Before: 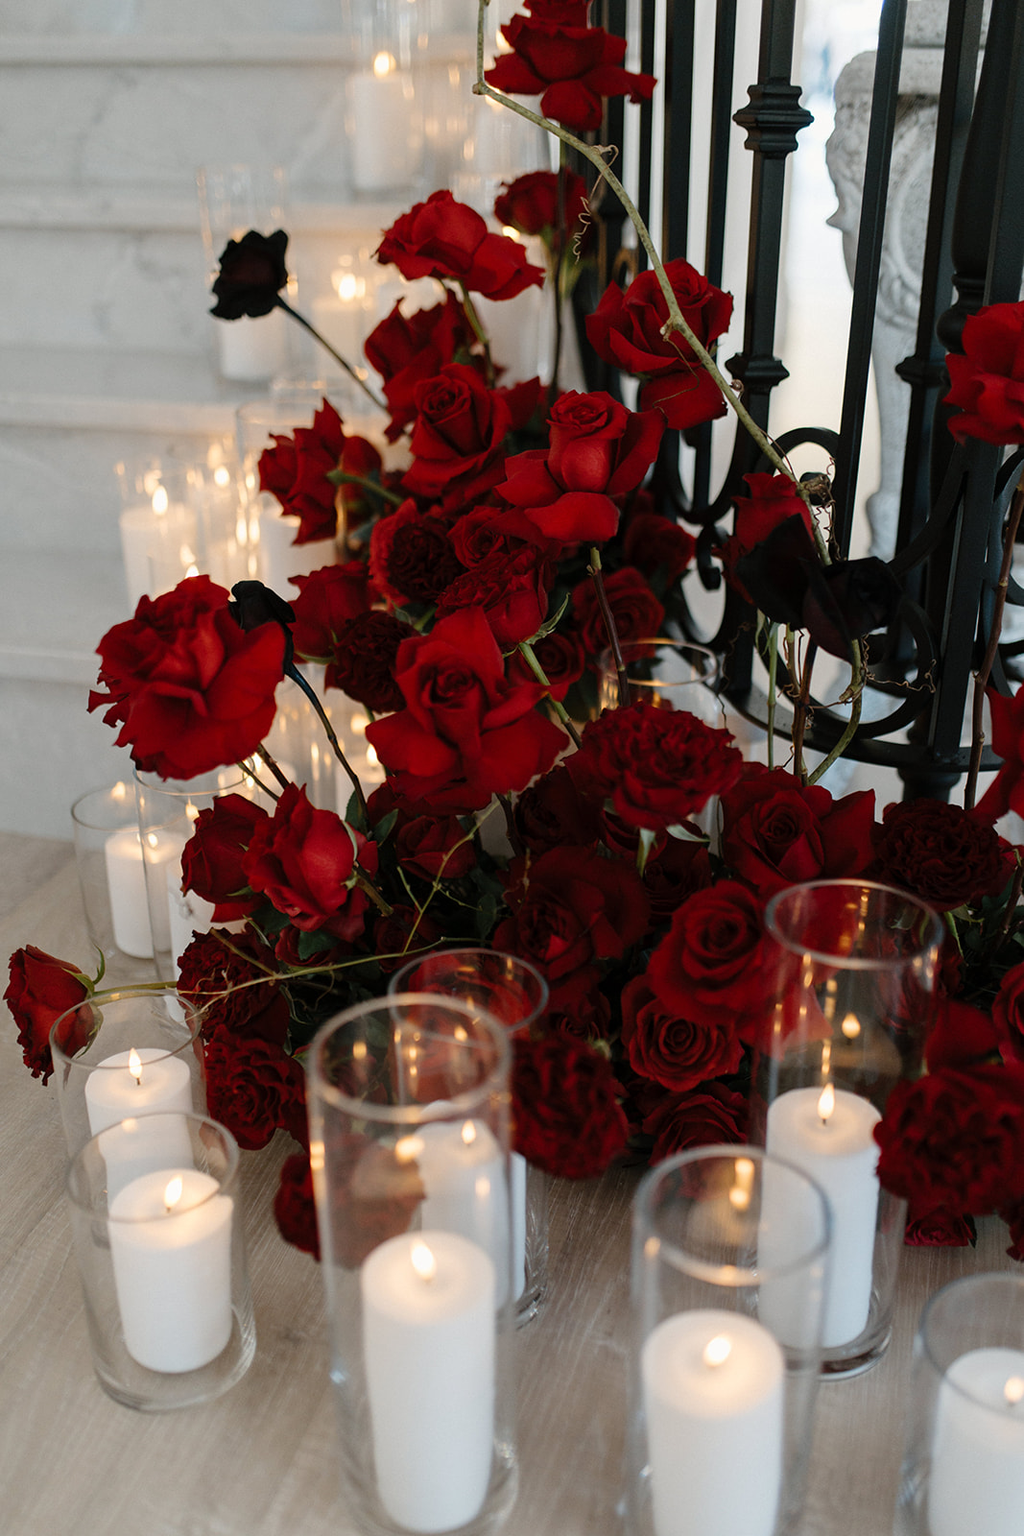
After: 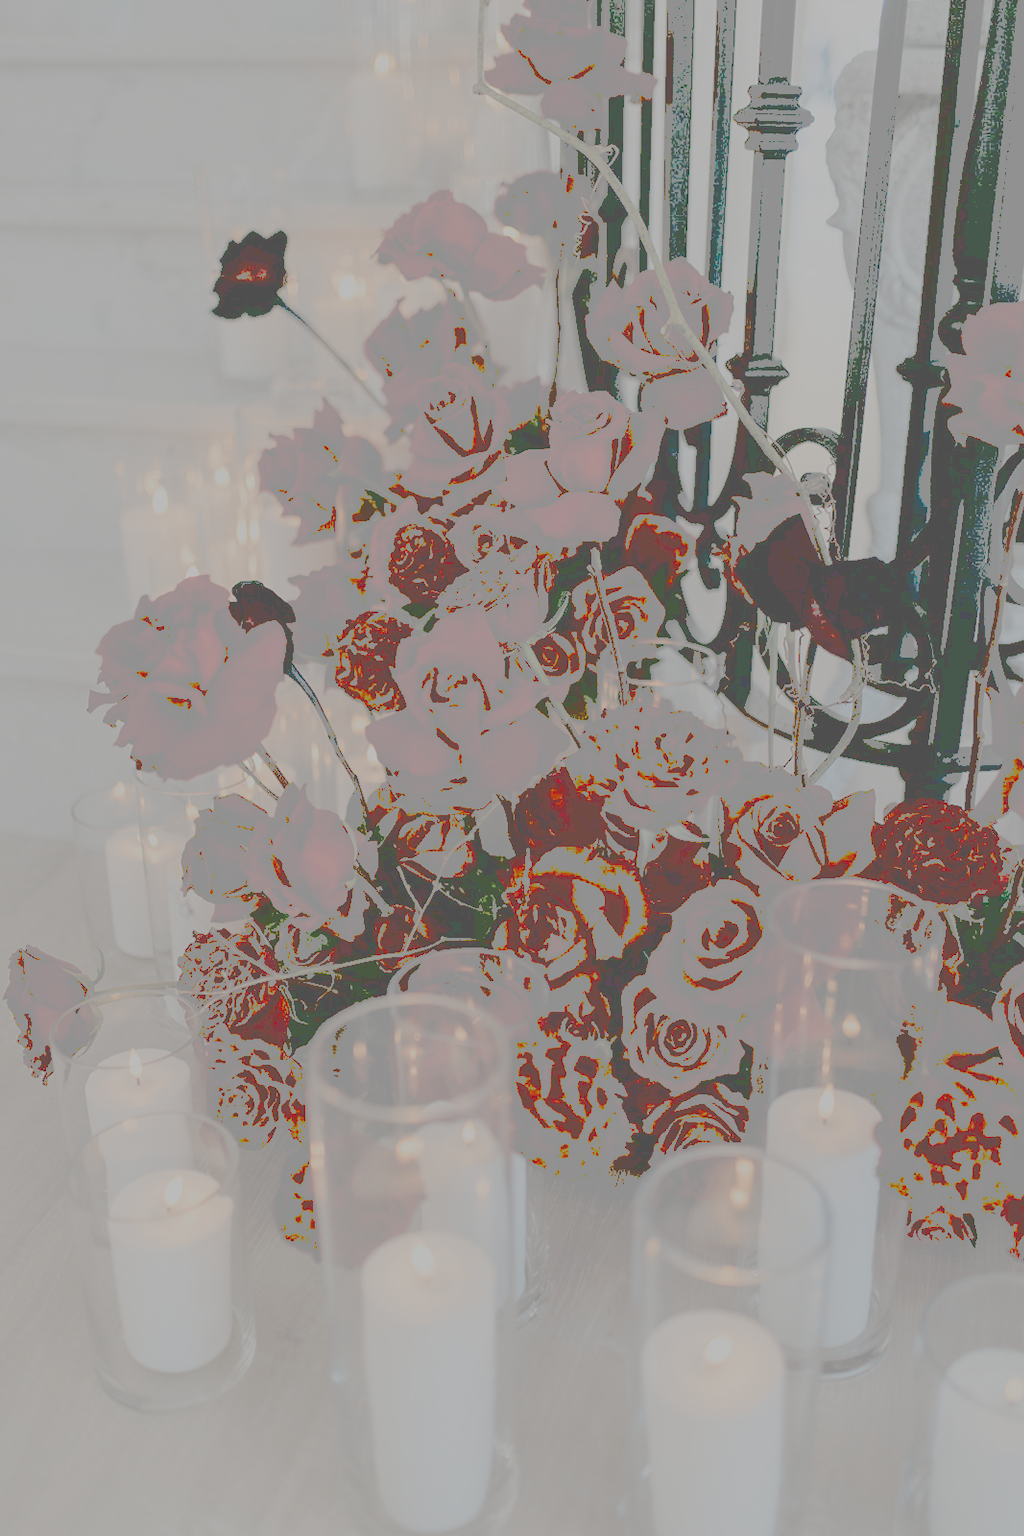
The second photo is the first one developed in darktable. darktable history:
filmic rgb: black relative exposure -4.48 EV, white relative exposure 6.63 EV, threshold 5.97 EV, hardness 1.82, contrast 0.506, enable highlight reconstruction true
tone curve: curves: ch0 [(0, 0) (0.003, 0.6) (0.011, 0.6) (0.025, 0.601) (0.044, 0.601) (0.069, 0.601) (0.1, 0.601) (0.136, 0.602) (0.177, 0.605) (0.224, 0.609) (0.277, 0.615) (0.335, 0.625) (0.399, 0.633) (0.468, 0.654) (0.543, 0.676) (0.623, 0.71) (0.709, 0.753) (0.801, 0.802) (0.898, 0.85) (1, 1)], preserve colors none
